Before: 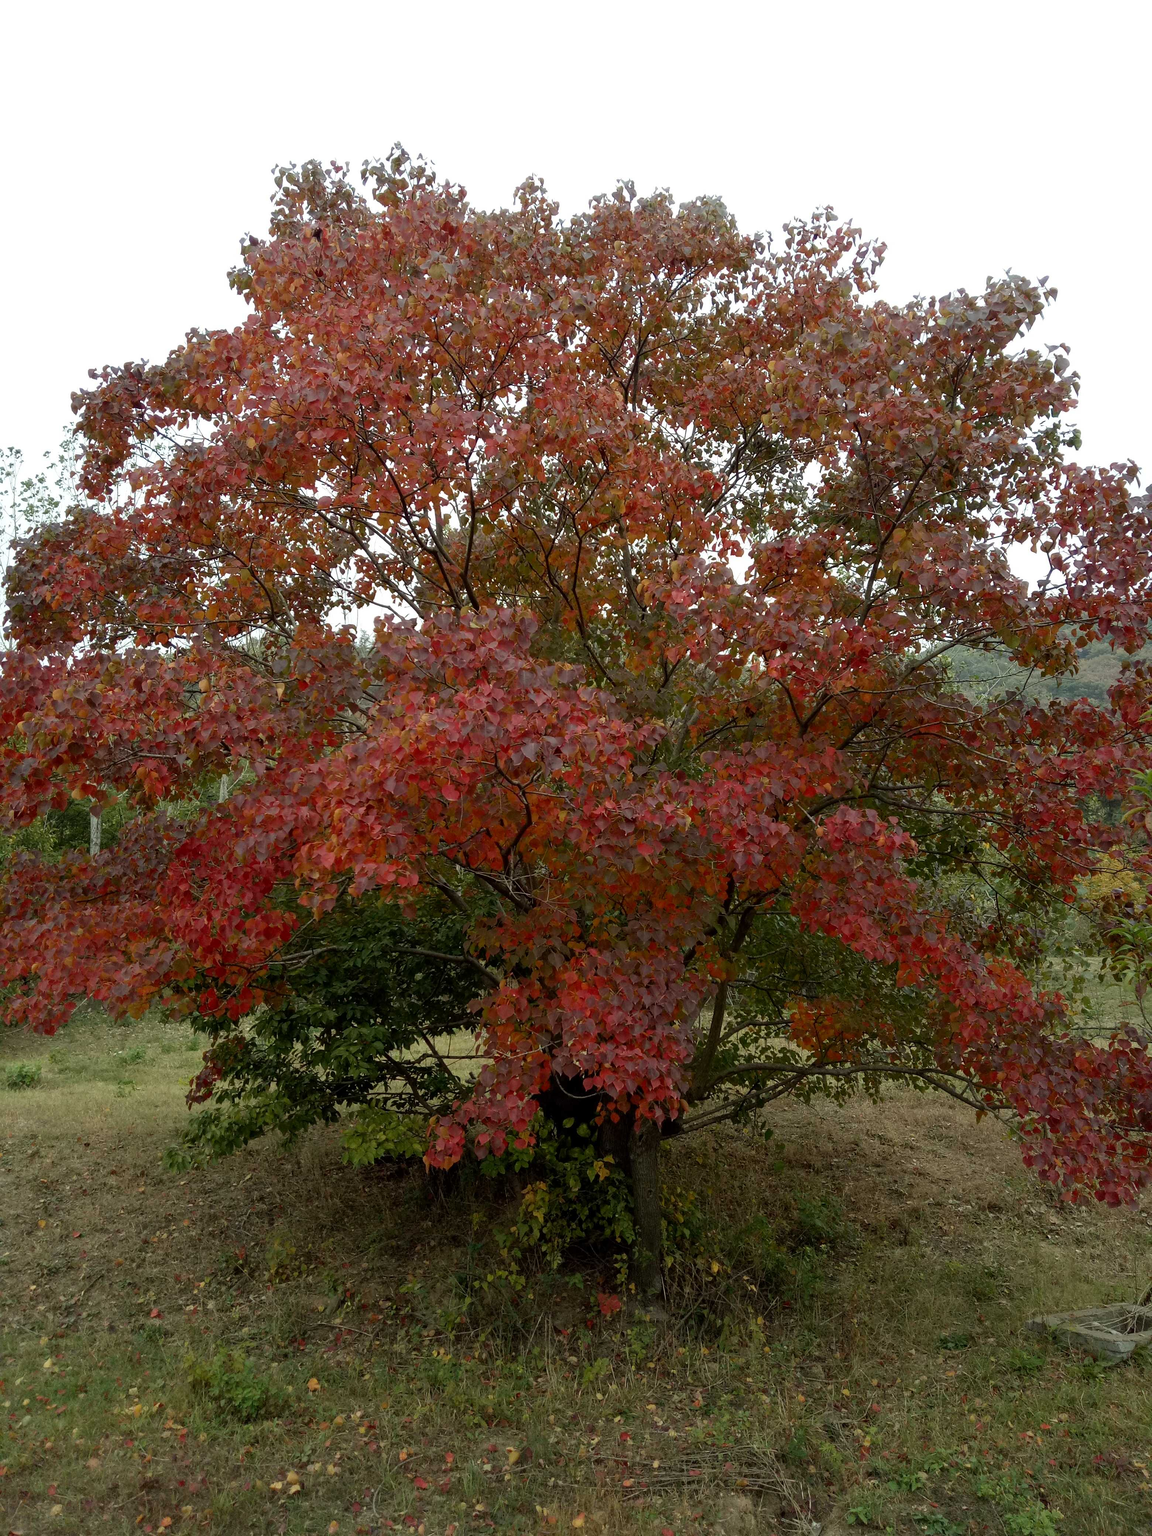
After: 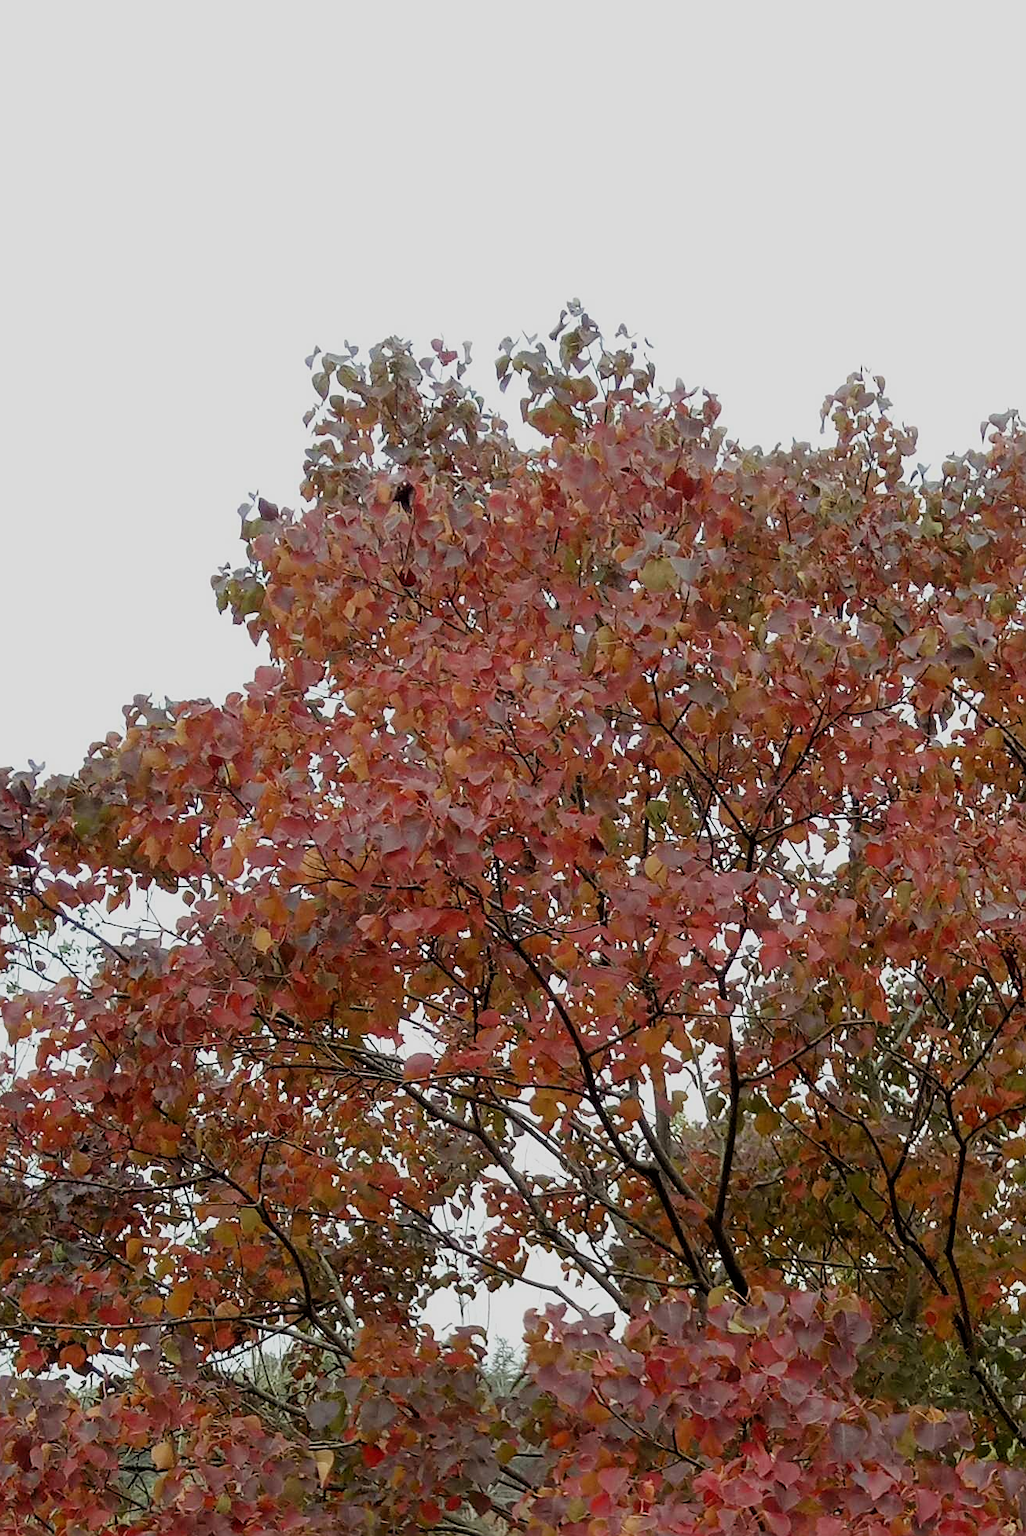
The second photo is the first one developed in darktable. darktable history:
filmic rgb: middle gray luminance 18.24%, black relative exposure -9.01 EV, white relative exposure 3.73 EV, target black luminance 0%, hardness 4.81, latitude 67.39%, contrast 0.945, highlights saturation mix 19.89%, shadows ↔ highlights balance 21.12%
crop and rotate: left 11.099%, top 0.084%, right 46.984%, bottom 52.889%
sharpen: radius 1.868, amount 0.408, threshold 1.253
